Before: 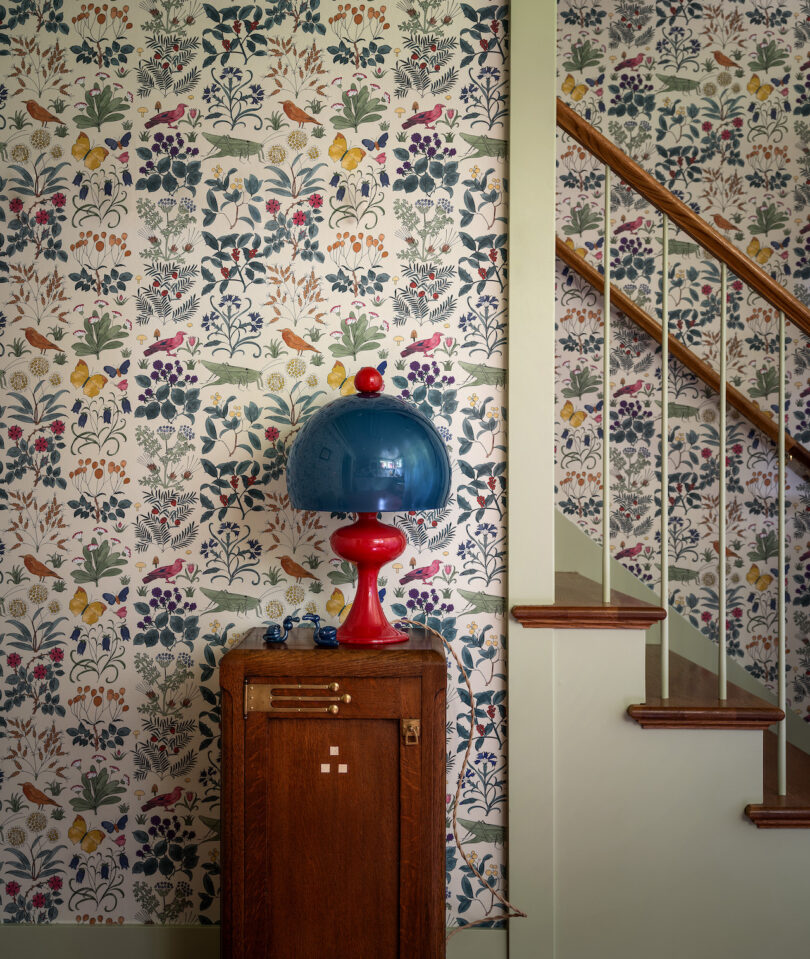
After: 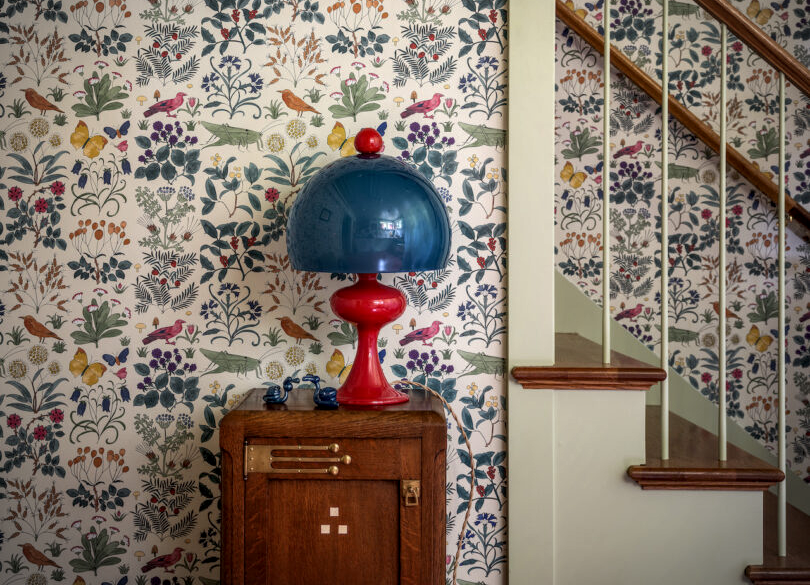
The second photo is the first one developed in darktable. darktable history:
crop and rotate: top 24.958%, bottom 13.972%
vignetting: fall-off start 99.47%, fall-off radius 65.02%, automatic ratio true, unbound false
local contrast: on, module defaults
